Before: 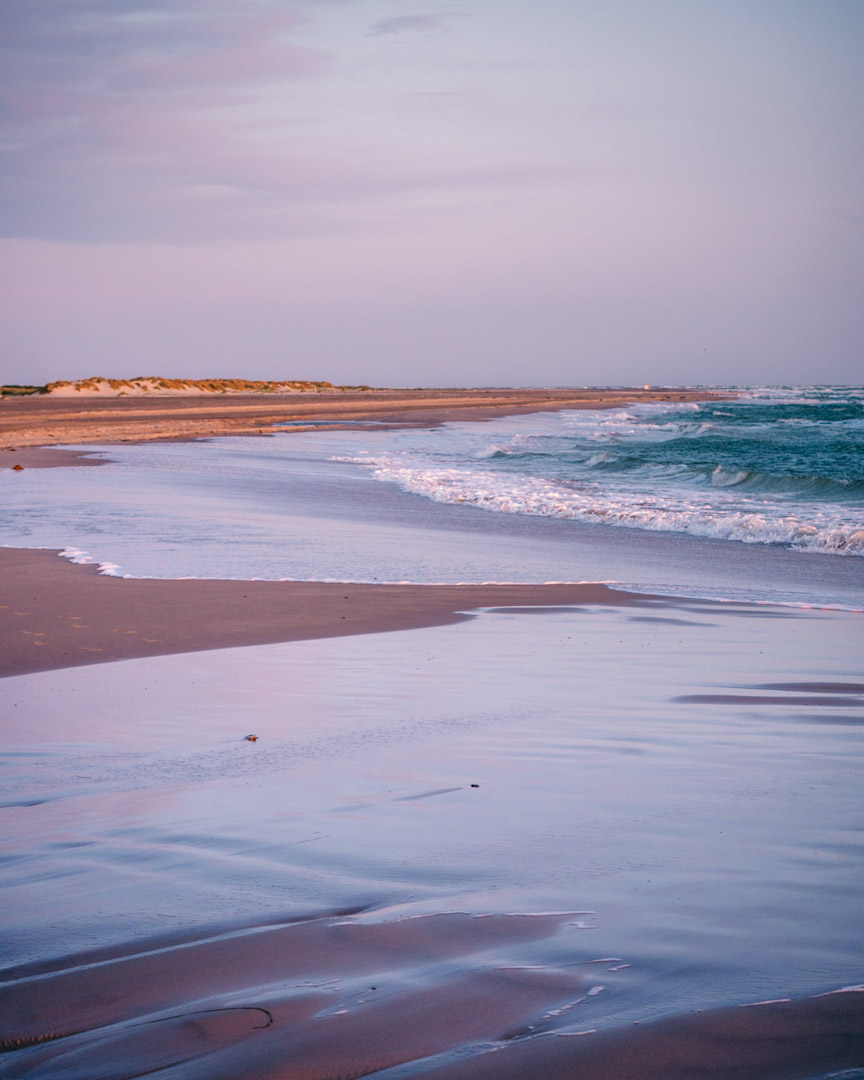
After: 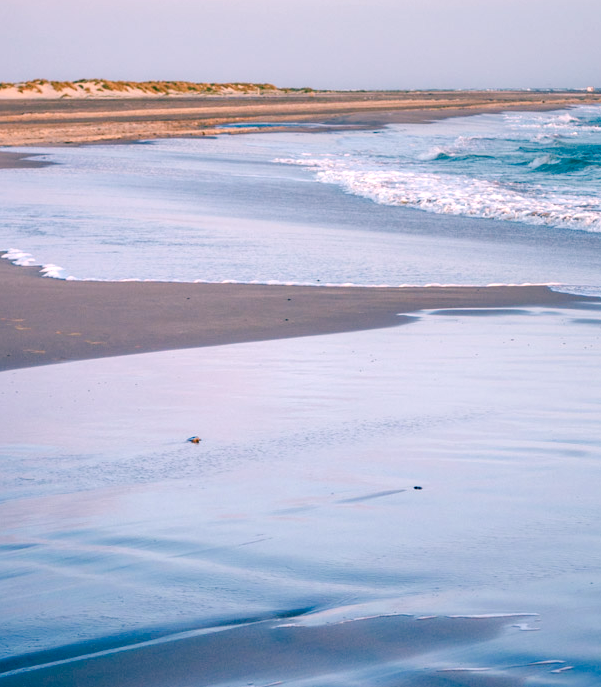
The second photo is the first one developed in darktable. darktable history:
crop: left 6.655%, top 27.656%, right 23.732%, bottom 8.666%
color balance rgb: shadows lift › luminance -28.846%, shadows lift › chroma 10.252%, shadows lift › hue 228.93°, power › chroma 2.17%, power › hue 168.12°, highlights gain › chroma 0.192%, highlights gain › hue 332.88°, perceptual saturation grading › global saturation 20%, perceptual saturation grading › highlights -49.41%, perceptual saturation grading › shadows 26.222%, global vibrance 9.615%
exposure: black level correction 0, exposure 0.5 EV, compensate exposure bias true, compensate highlight preservation false
